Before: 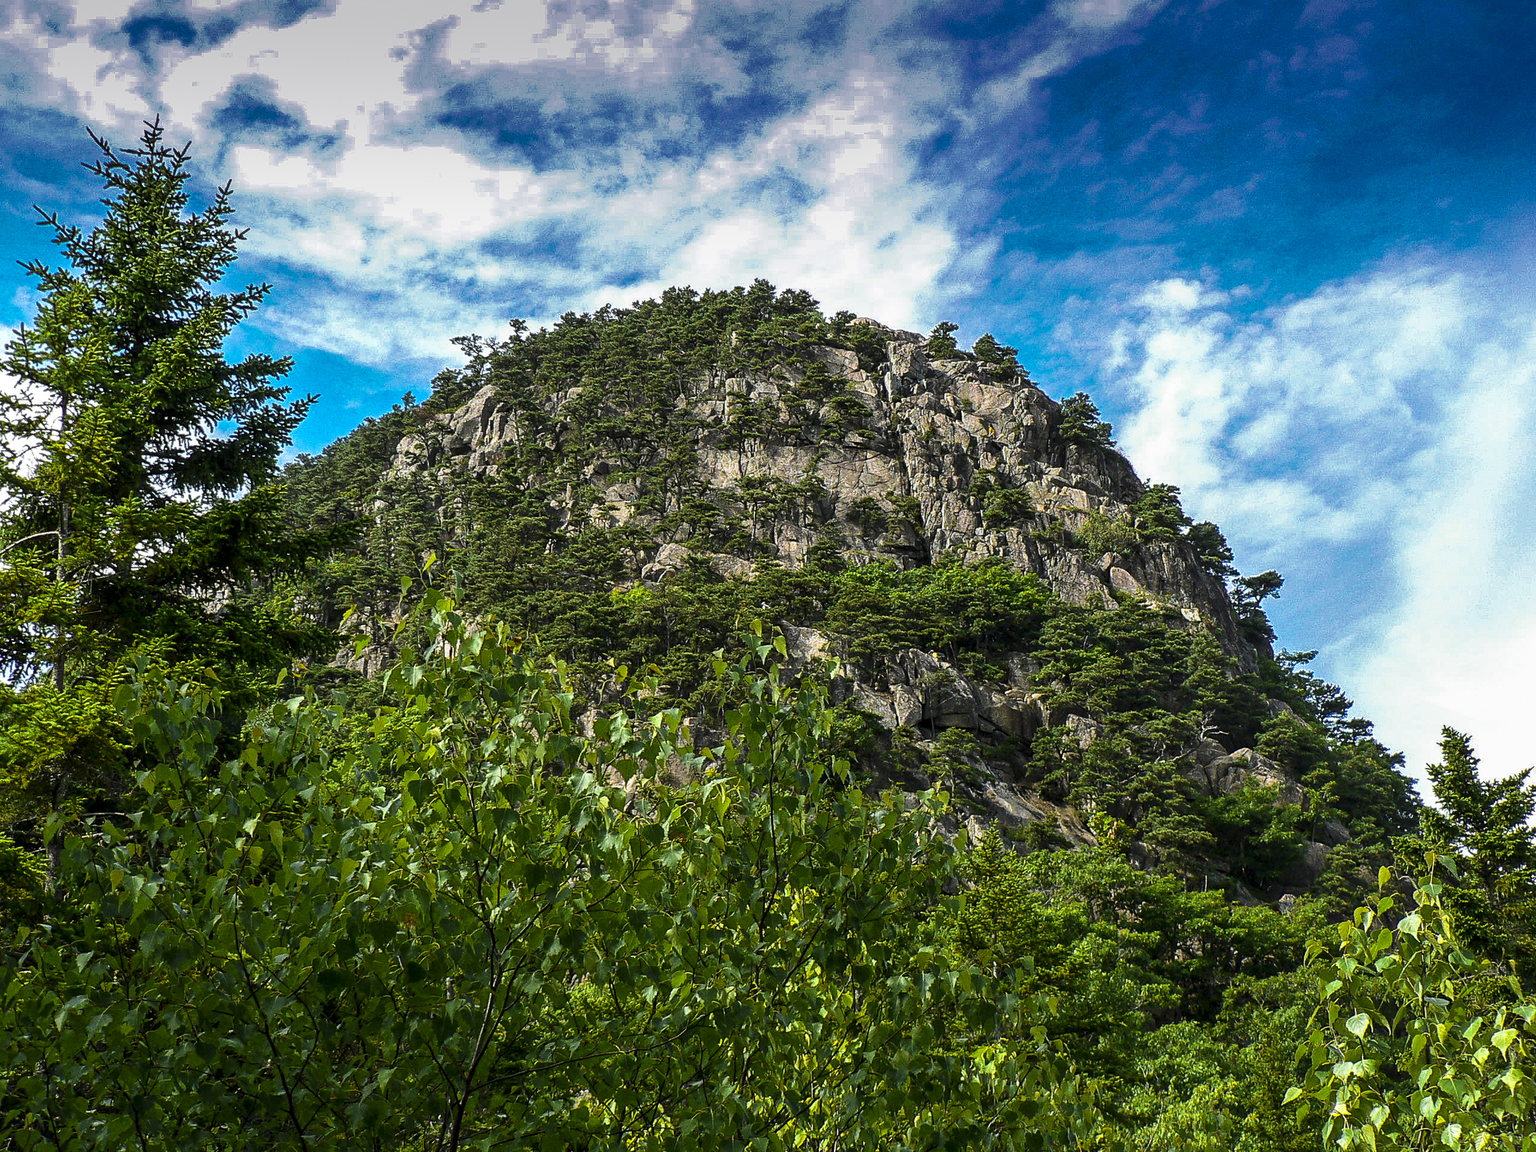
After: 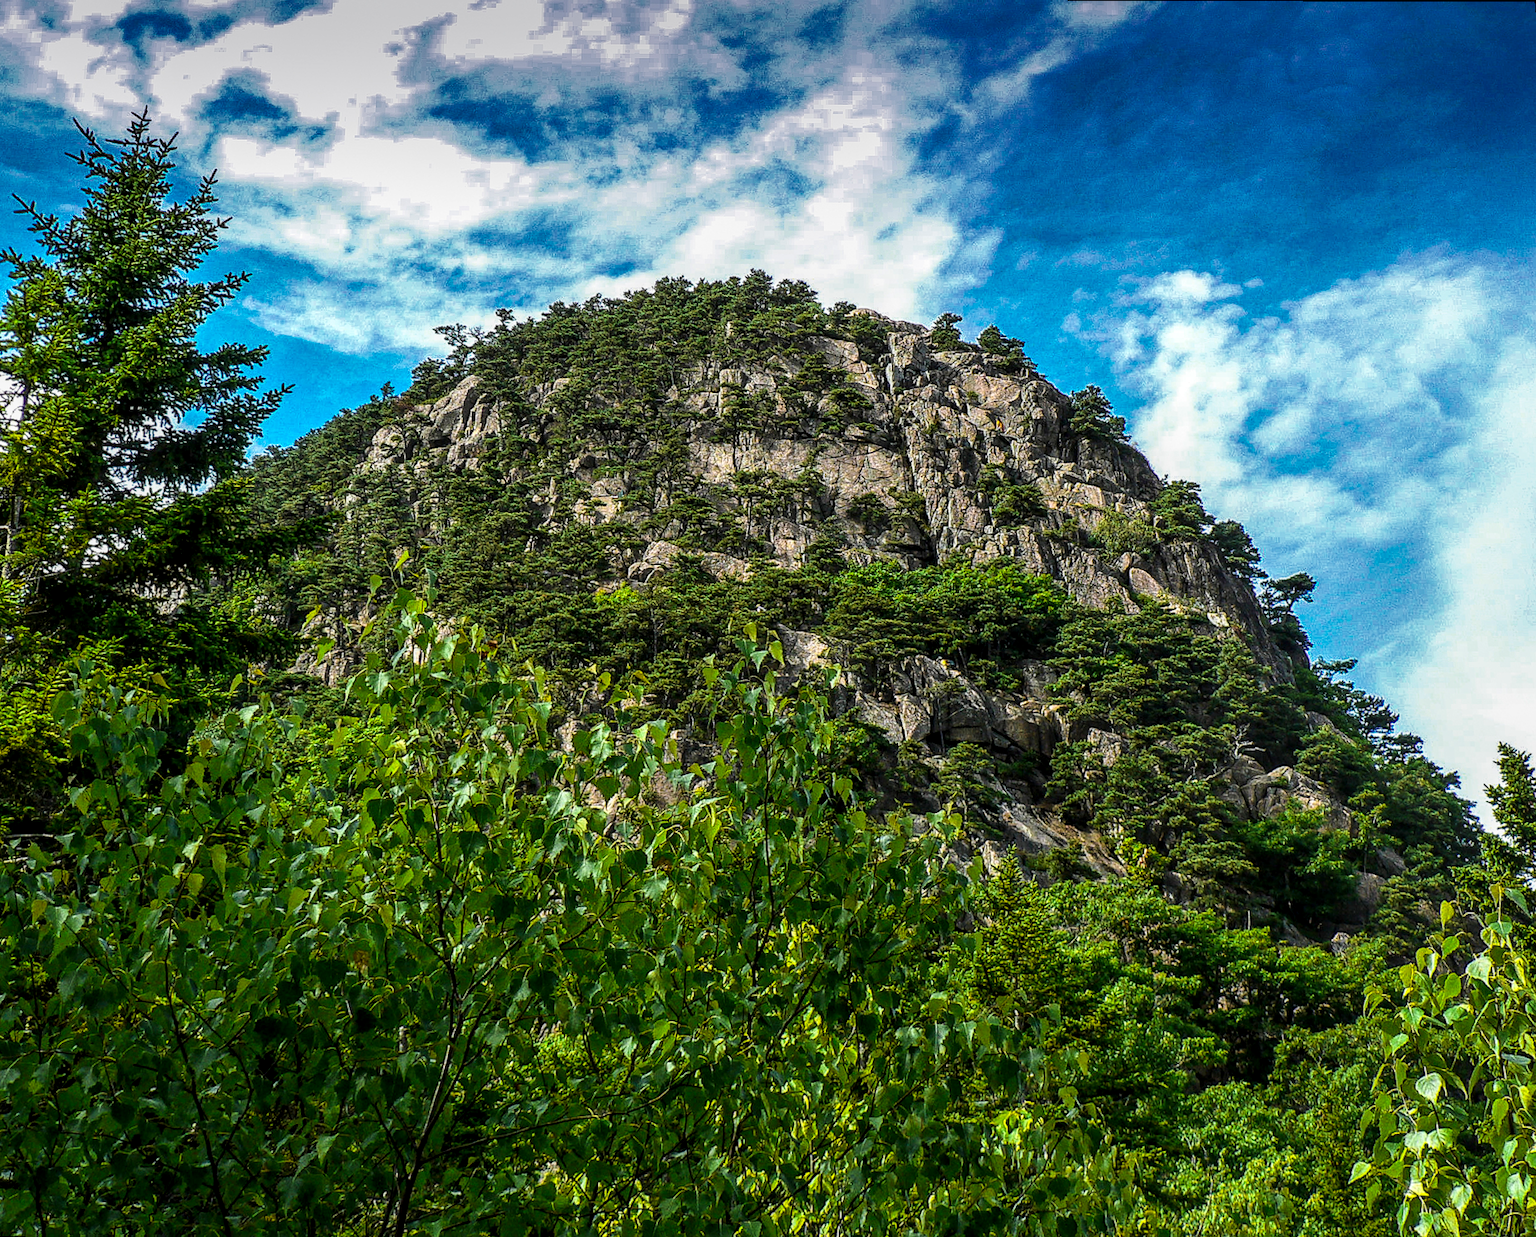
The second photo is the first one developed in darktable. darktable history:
rotate and perspective: rotation 0.215°, lens shift (vertical) -0.139, crop left 0.069, crop right 0.939, crop top 0.002, crop bottom 0.996
local contrast: on, module defaults
